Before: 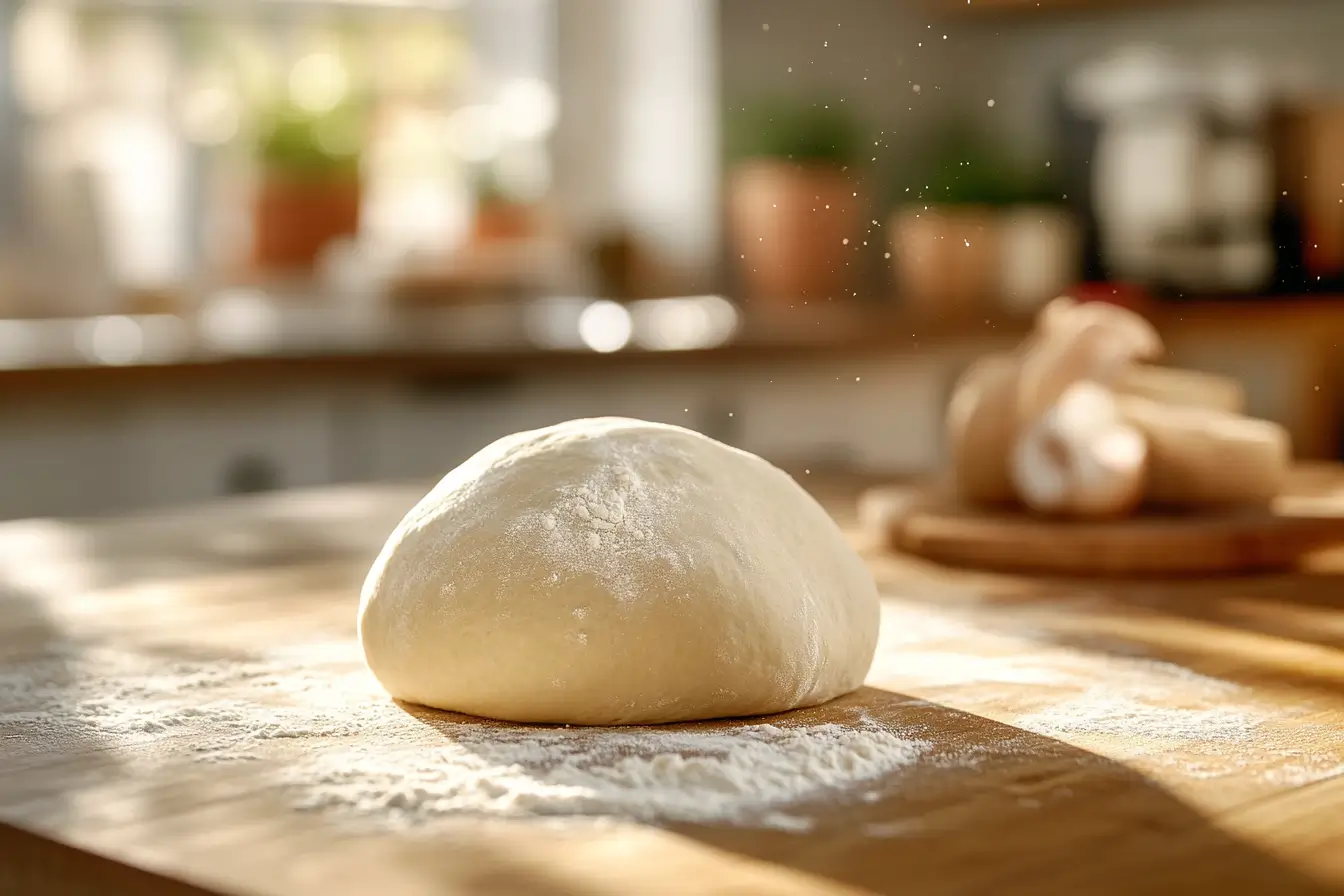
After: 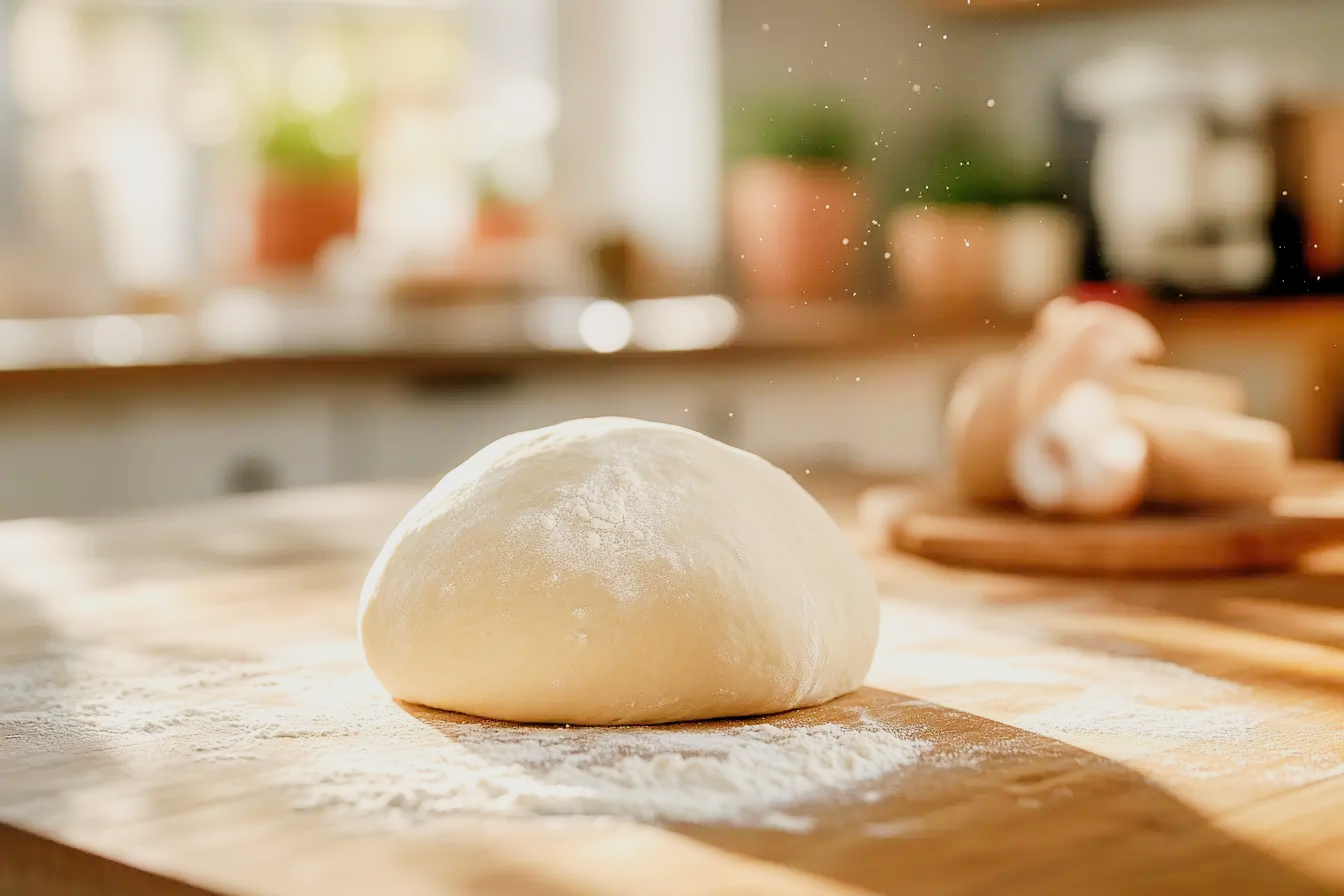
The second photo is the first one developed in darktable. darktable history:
exposure: black level correction 0, exposure 1.1 EV, compensate highlight preservation false
filmic rgb: black relative exposure -6.98 EV, white relative exposure 5.63 EV, hardness 2.86
